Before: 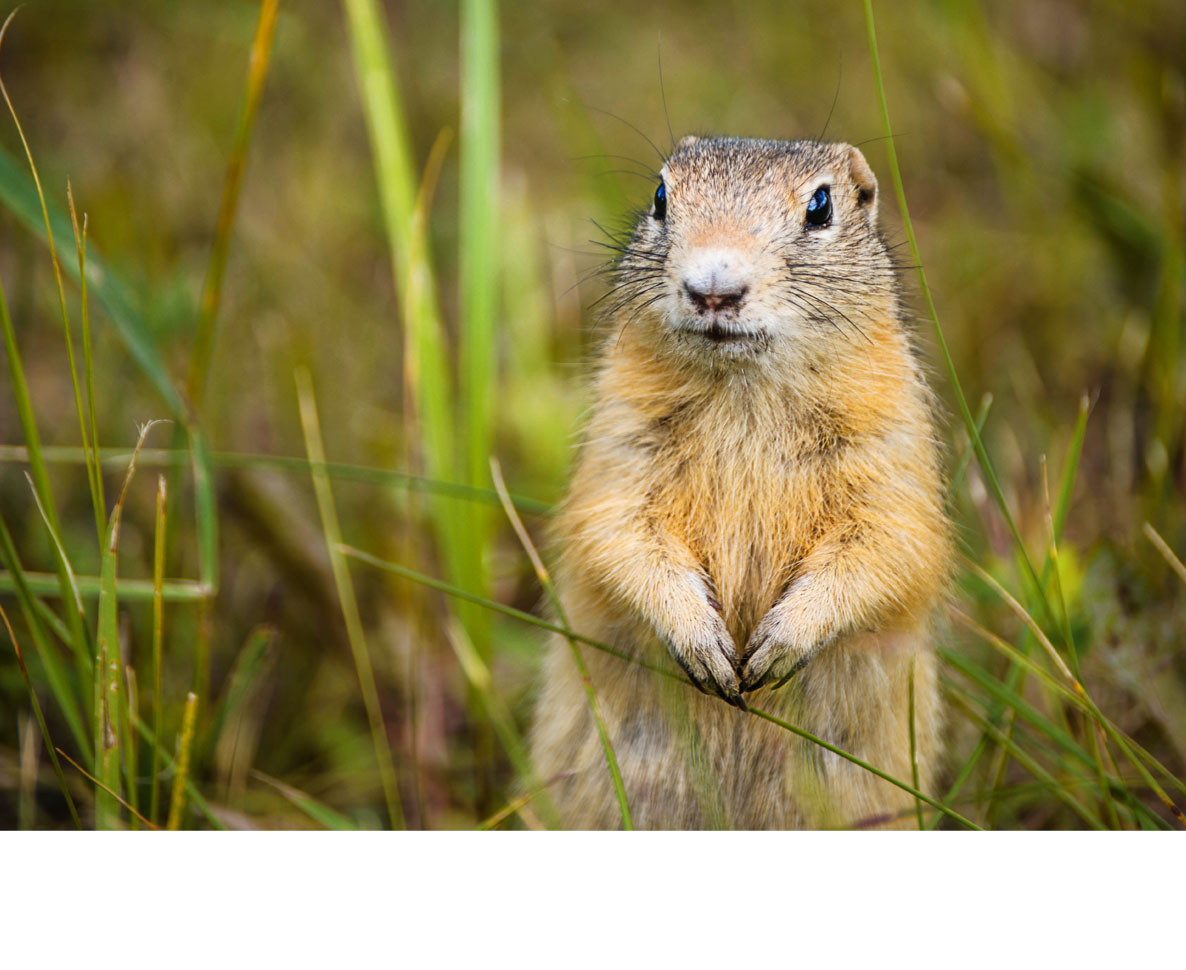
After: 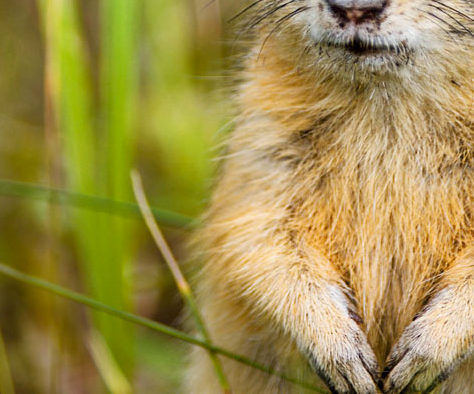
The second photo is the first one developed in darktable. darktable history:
haze removal: compatibility mode true, adaptive false
crop: left 30.331%, top 29.667%, right 29.657%, bottom 29.691%
